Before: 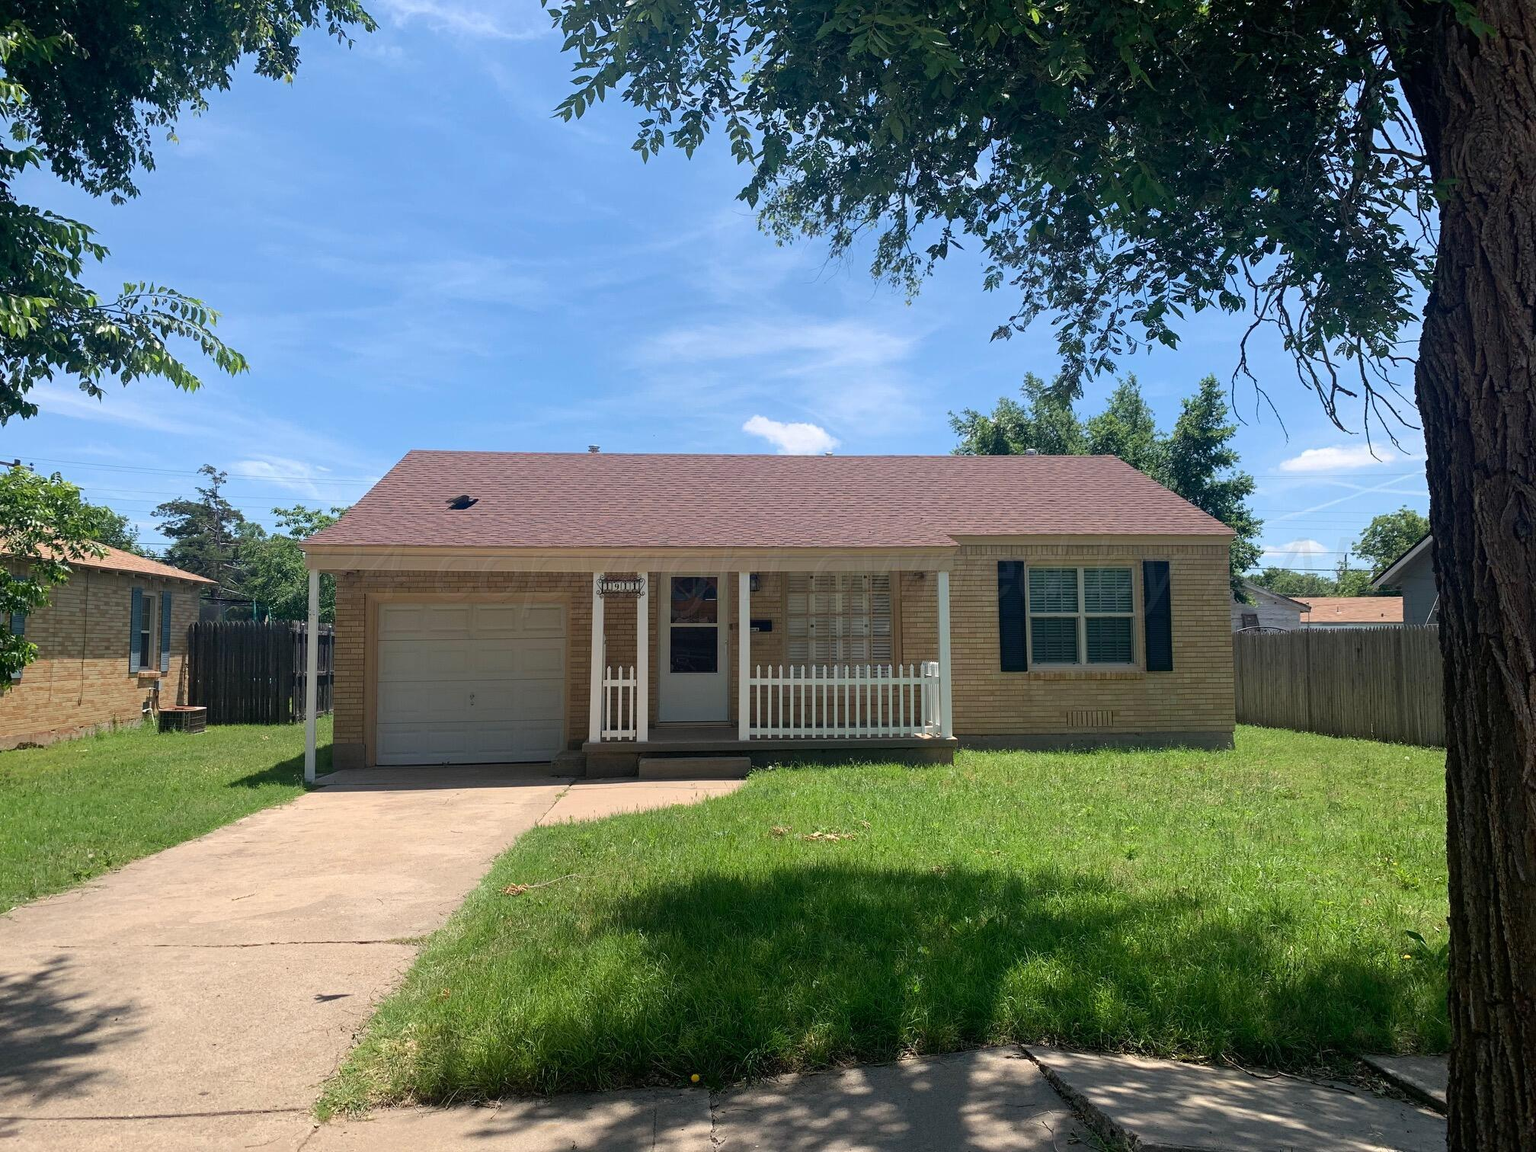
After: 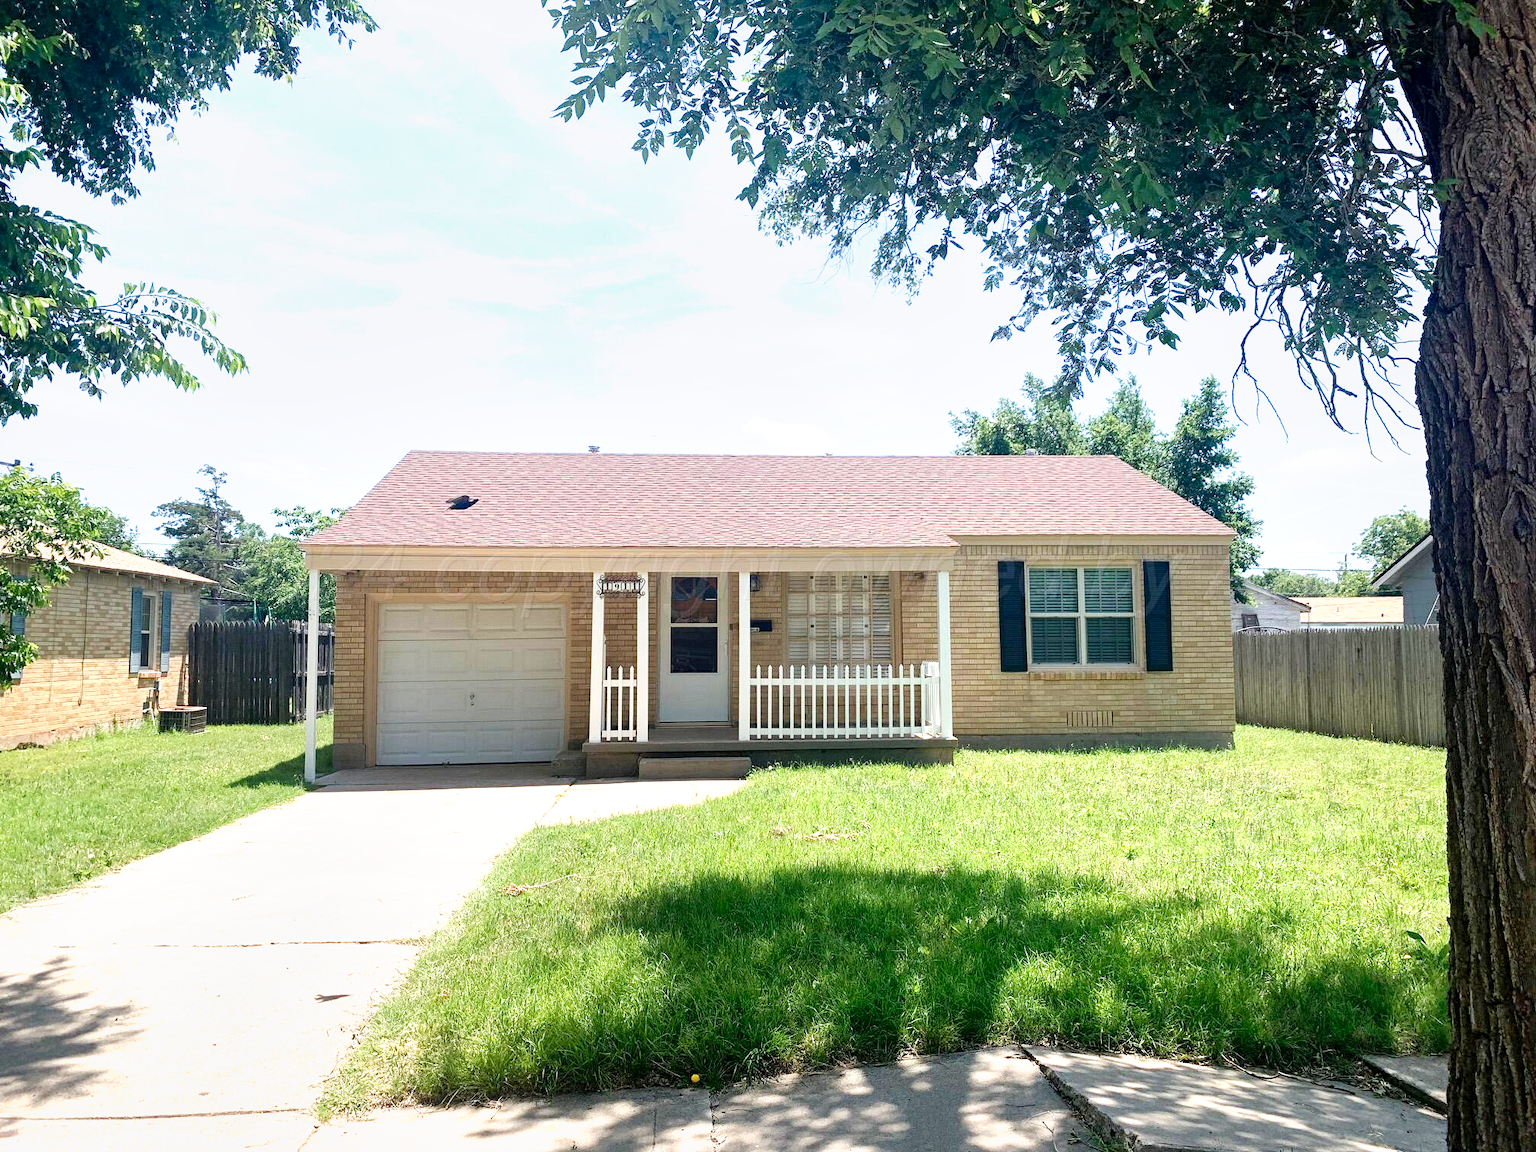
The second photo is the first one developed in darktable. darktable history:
exposure: black level correction 0, exposure 0.698 EV, compensate exposure bias true, compensate highlight preservation false
local contrast: mode bilateral grid, contrast 19, coarseness 100, detail 150%, midtone range 0.2
tone curve: curves: ch0 [(0, 0) (0.55, 0.716) (0.841, 0.969)], preserve colors none
